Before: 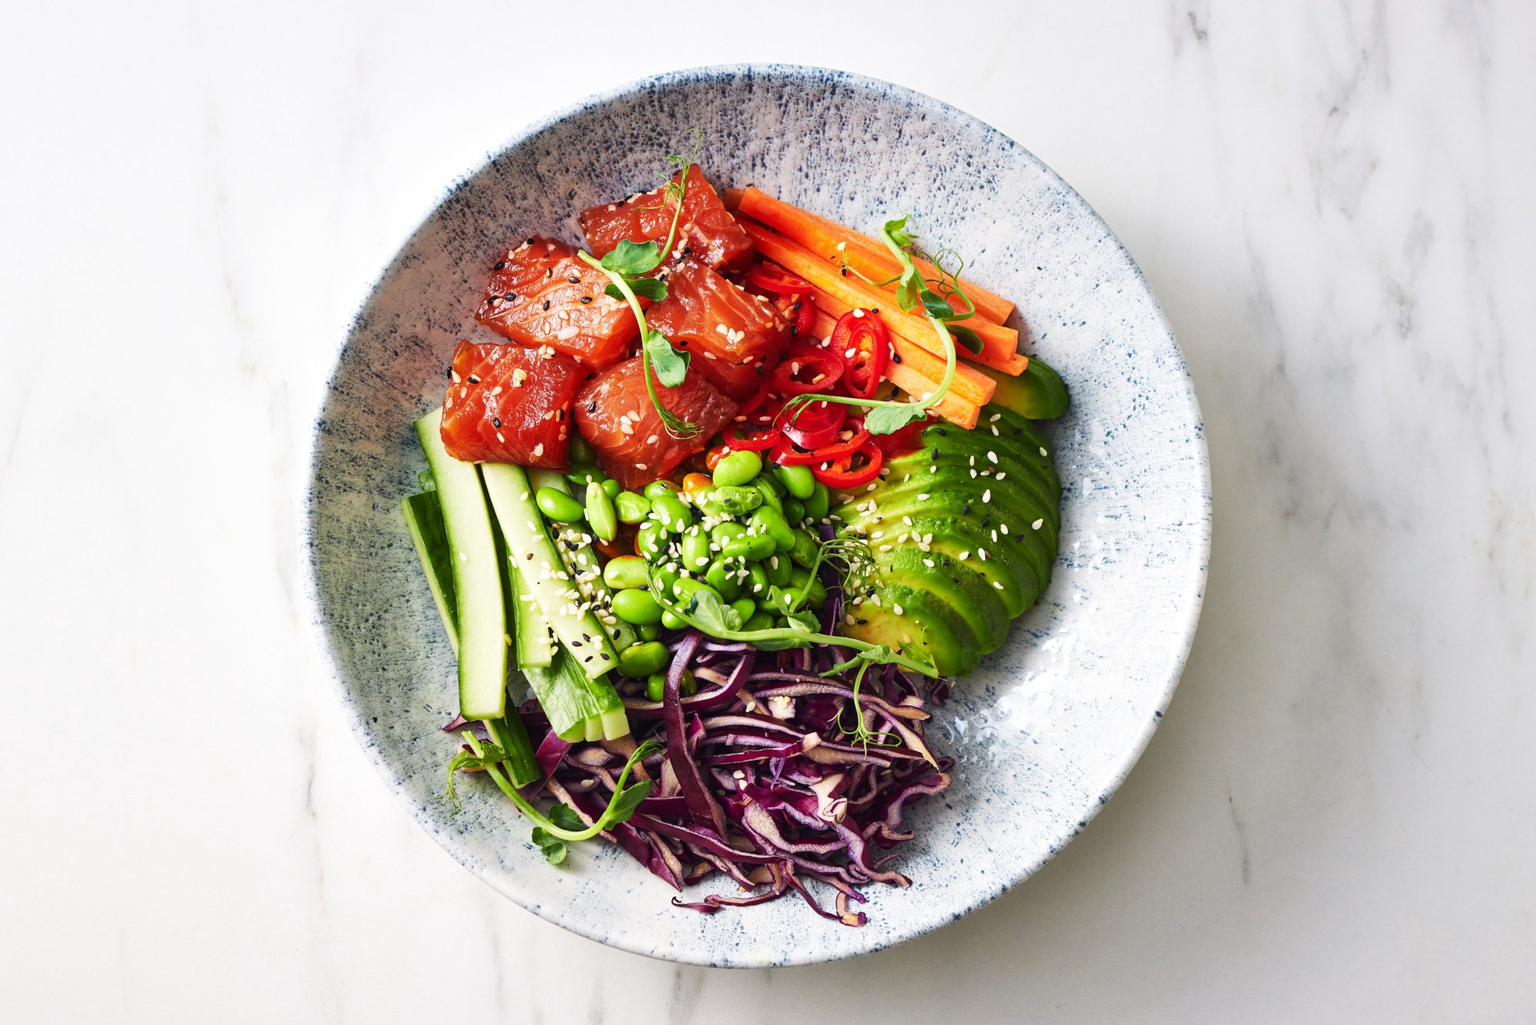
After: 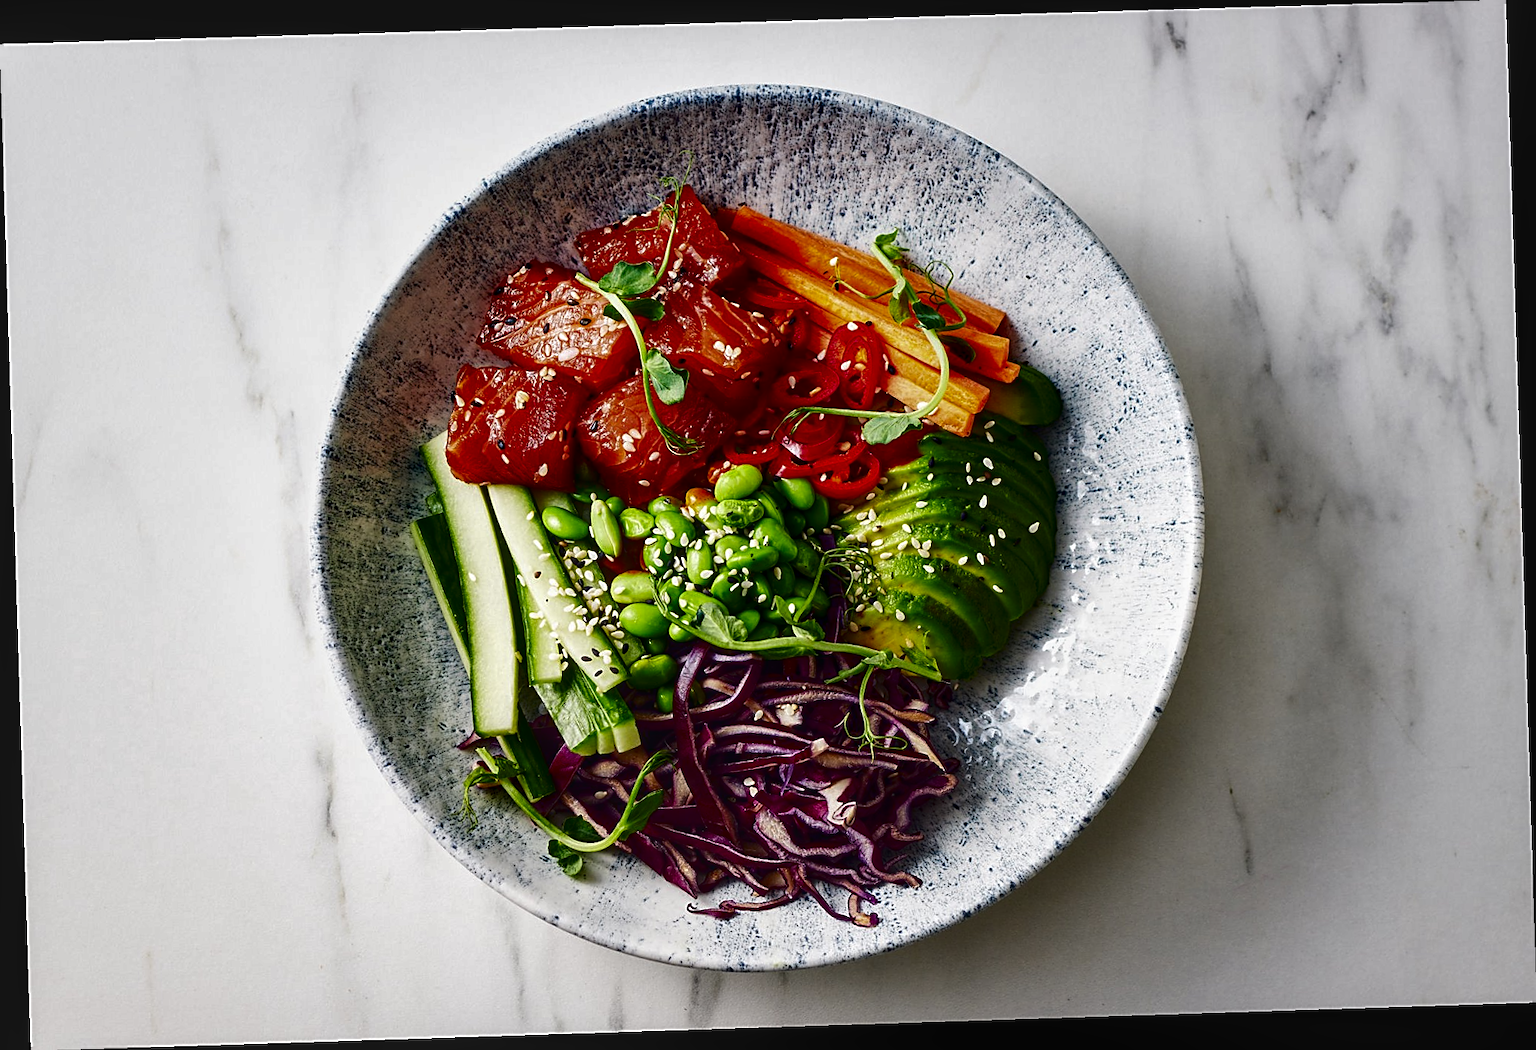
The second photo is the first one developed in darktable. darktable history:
rotate and perspective: rotation -1.77°, lens shift (horizontal) 0.004, automatic cropping off
local contrast: on, module defaults
contrast brightness saturation: brightness -0.52
sharpen: on, module defaults
